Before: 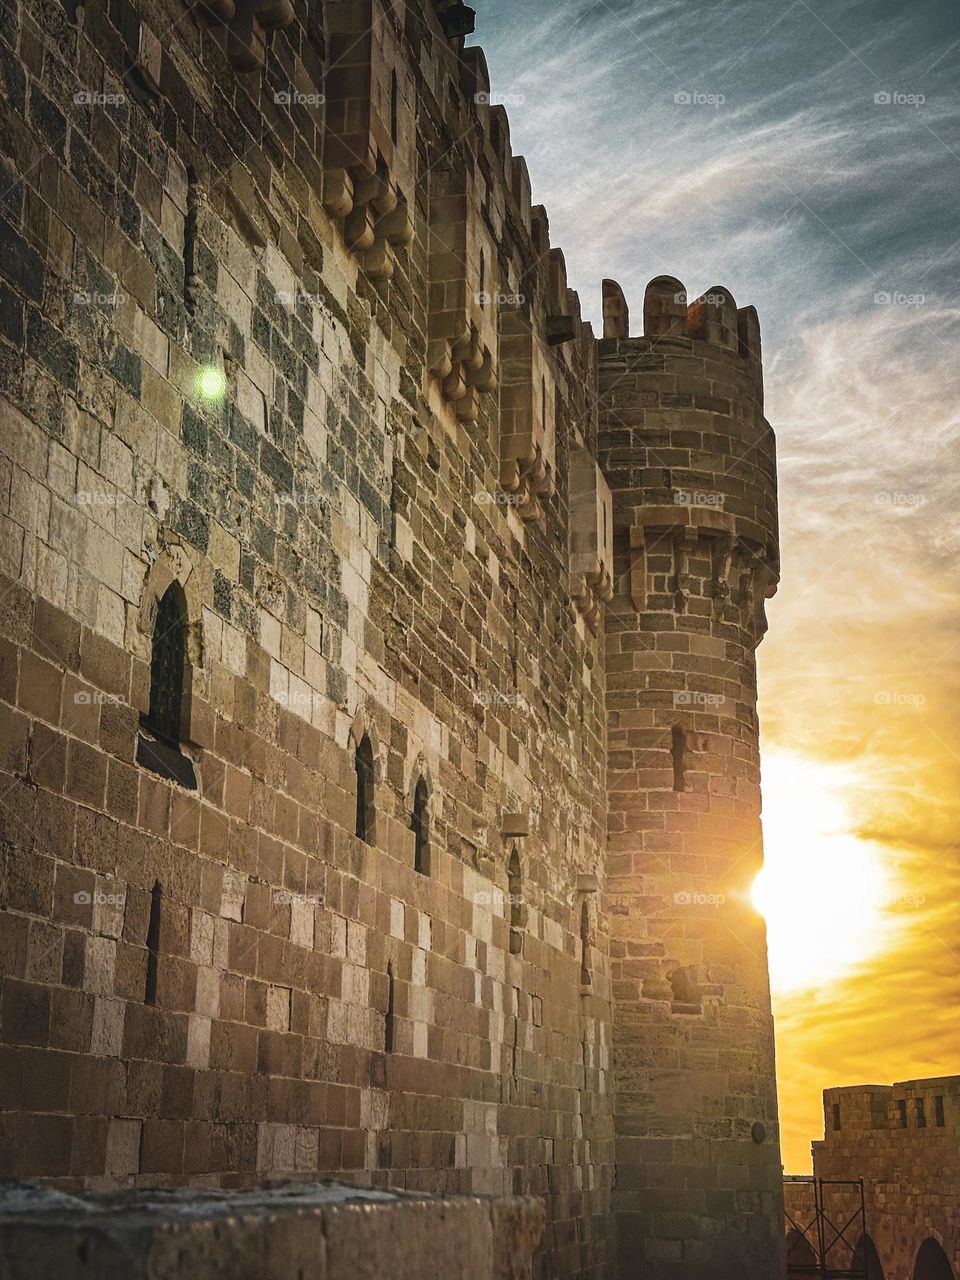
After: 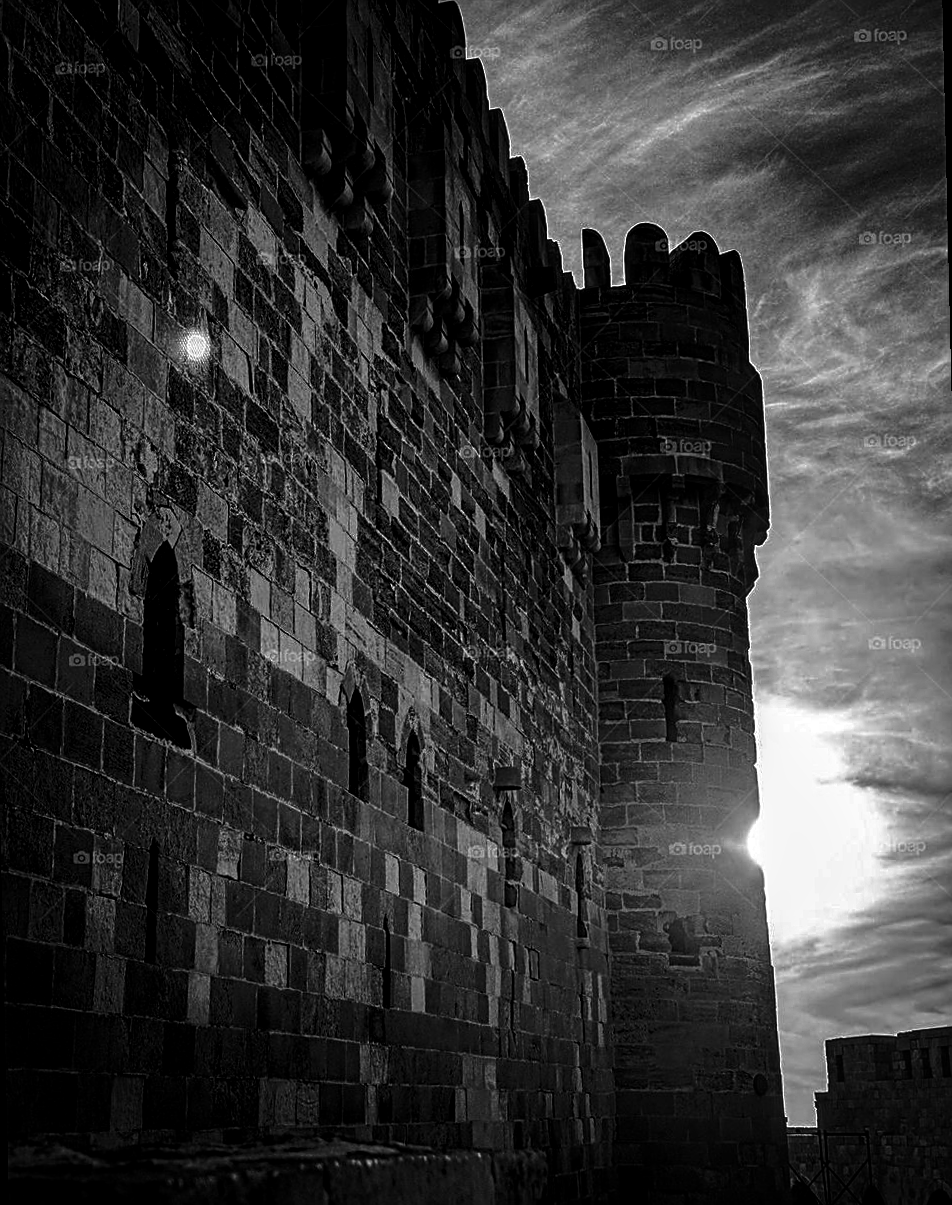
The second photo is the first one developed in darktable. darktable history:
levels: mode automatic, black 0.023%, white 99.97%, levels [0.062, 0.494, 0.925]
local contrast: detail 130%
rotate and perspective: rotation -1.32°, lens shift (horizontal) -0.031, crop left 0.015, crop right 0.985, crop top 0.047, crop bottom 0.982
base curve: curves: ch0 [(0, 0) (0.262, 0.32) (0.722, 0.705) (1, 1)]
sharpen: on, module defaults
crop: left 0.434%, top 0.485%, right 0.244%, bottom 0.386%
color balance rgb: linear chroma grading › global chroma 8.33%, perceptual saturation grading › global saturation 18.52%, global vibrance 7.87%
contrast brightness saturation: contrast 0.02, brightness -1, saturation -1
